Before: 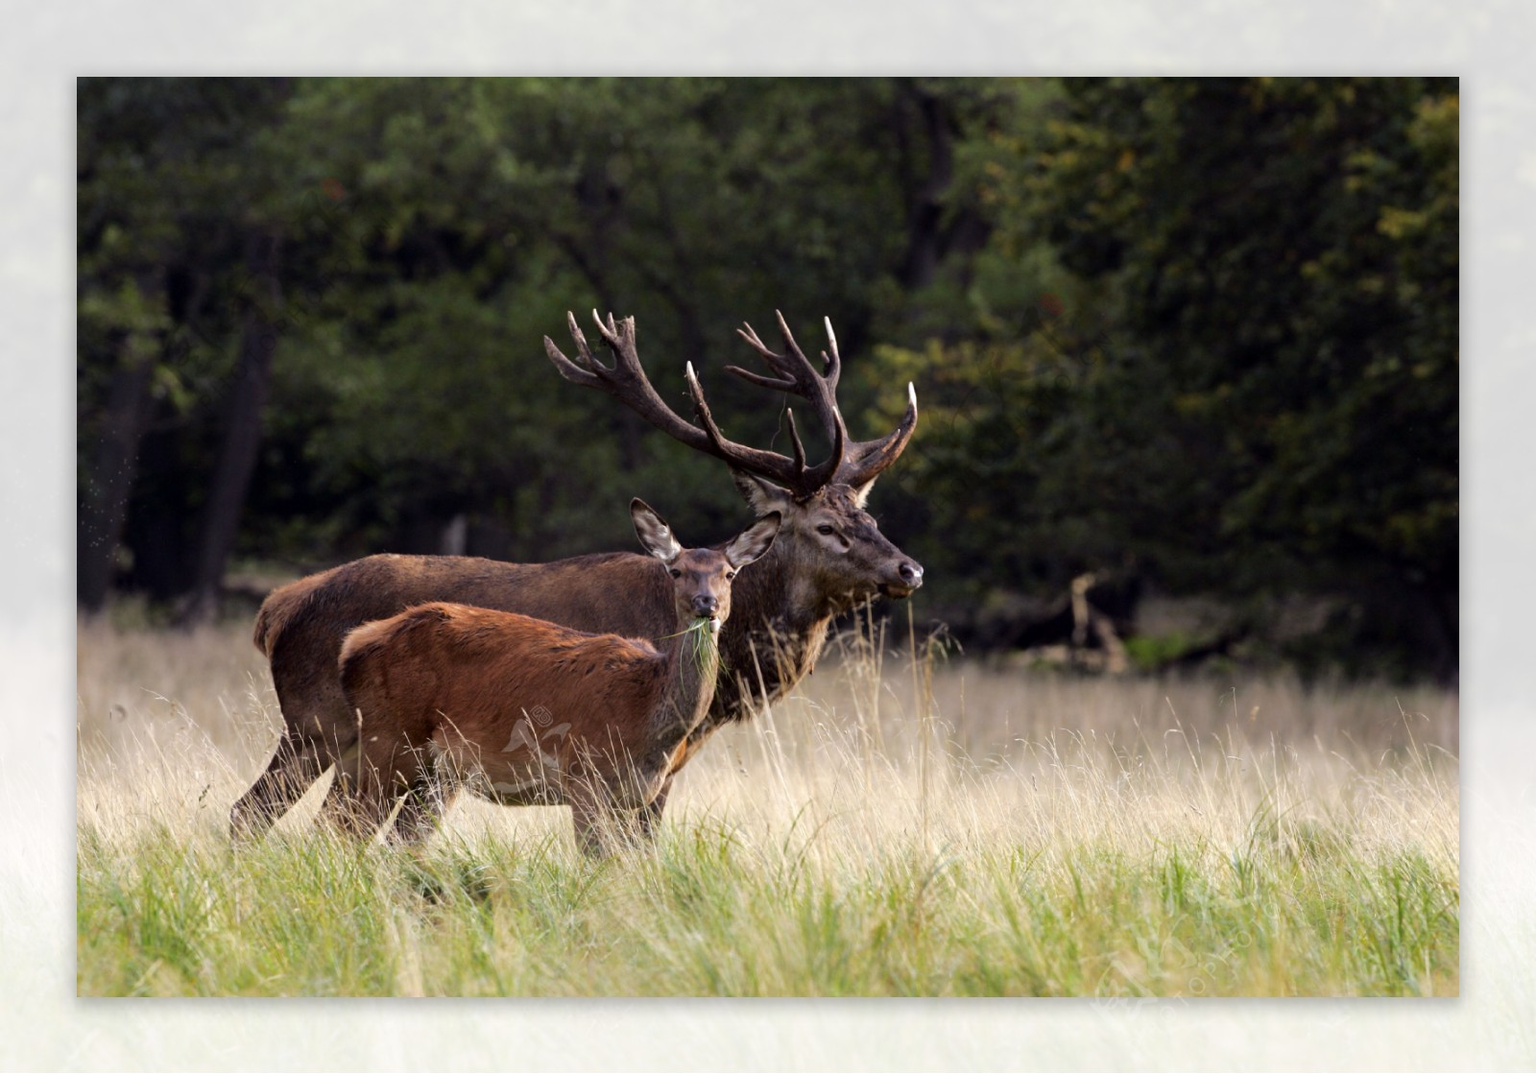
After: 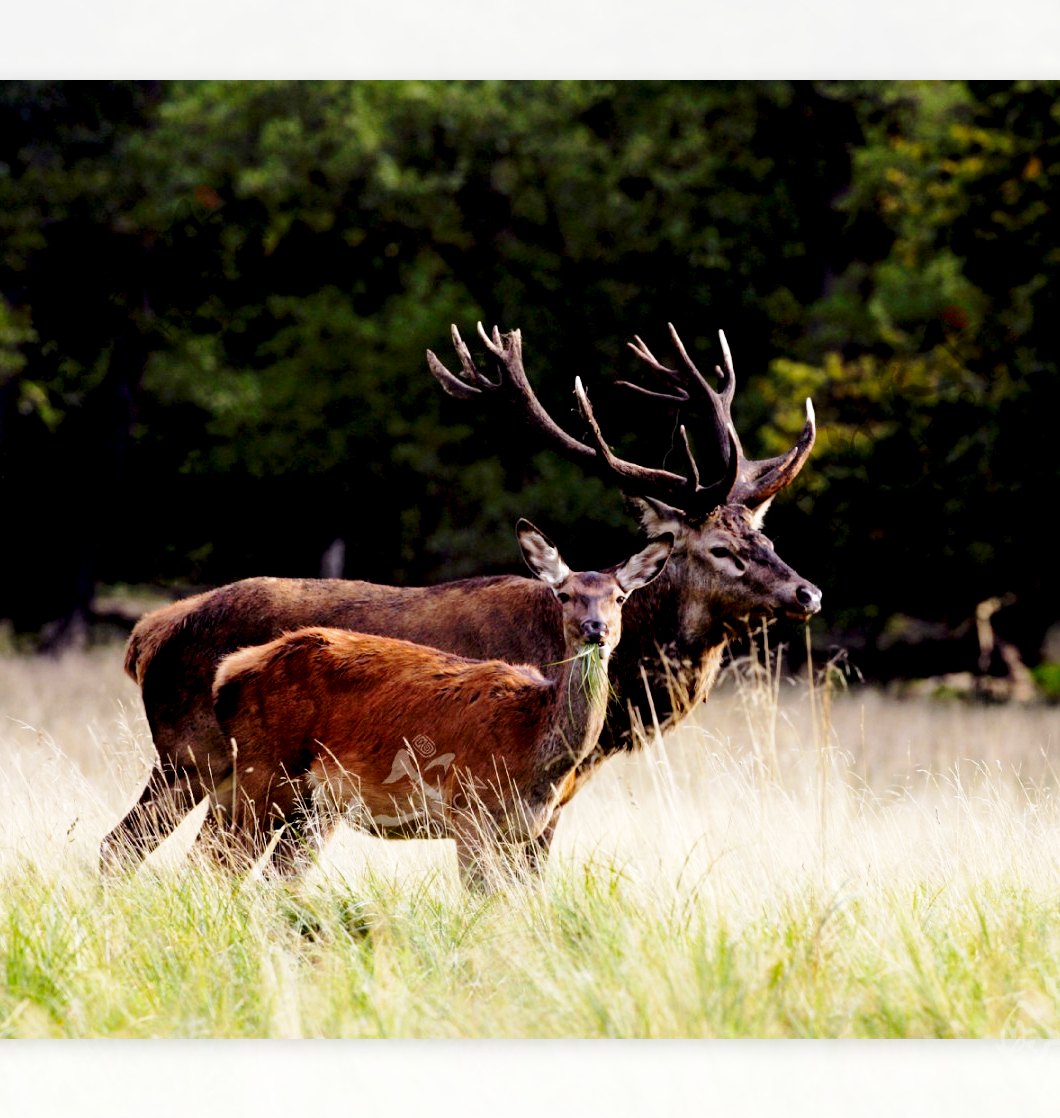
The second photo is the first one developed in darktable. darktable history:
exposure: black level correction 0.016, exposure -0.006 EV, compensate exposure bias true, compensate highlight preservation false
base curve: curves: ch0 [(0, 0) (0.028, 0.03) (0.121, 0.232) (0.46, 0.748) (0.859, 0.968) (1, 1)], preserve colors none
crop and rotate: left 8.785%, right 24.947%
